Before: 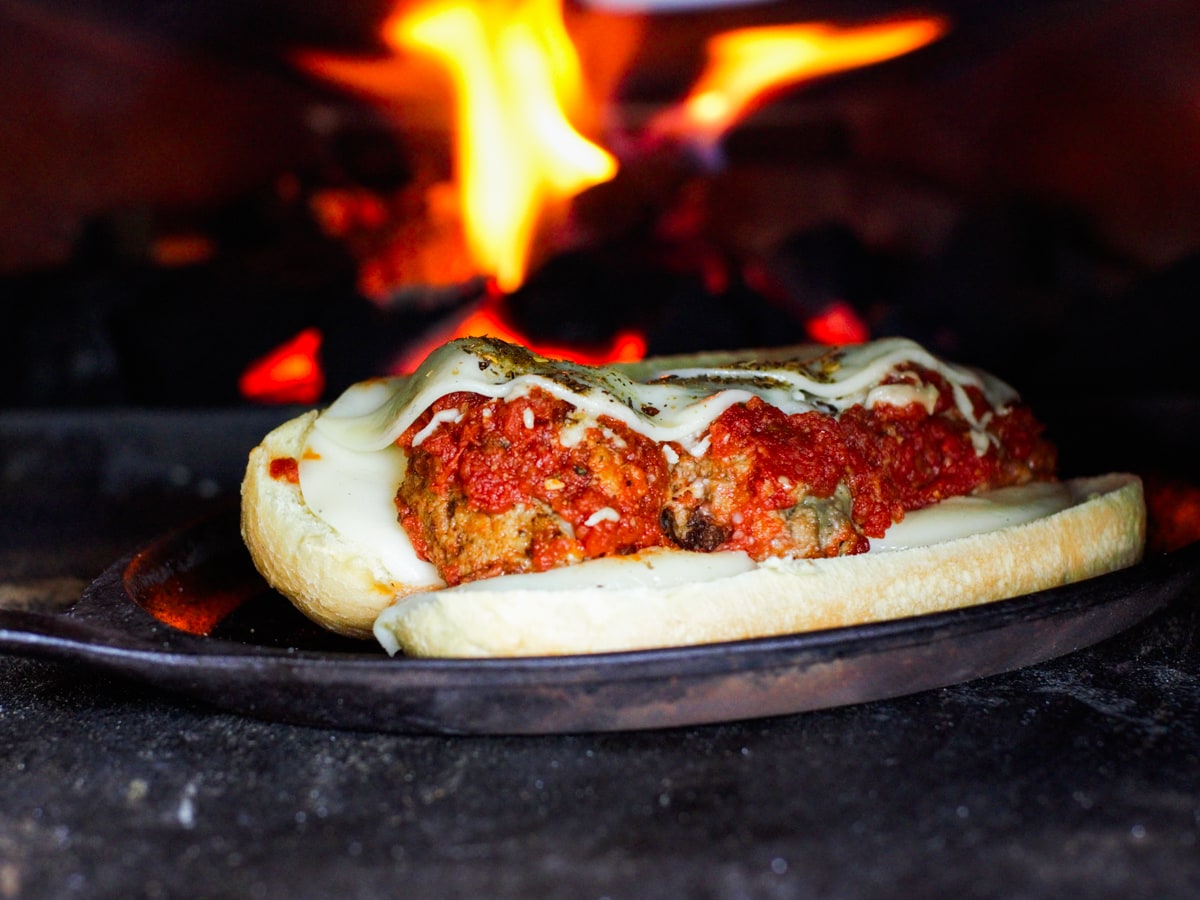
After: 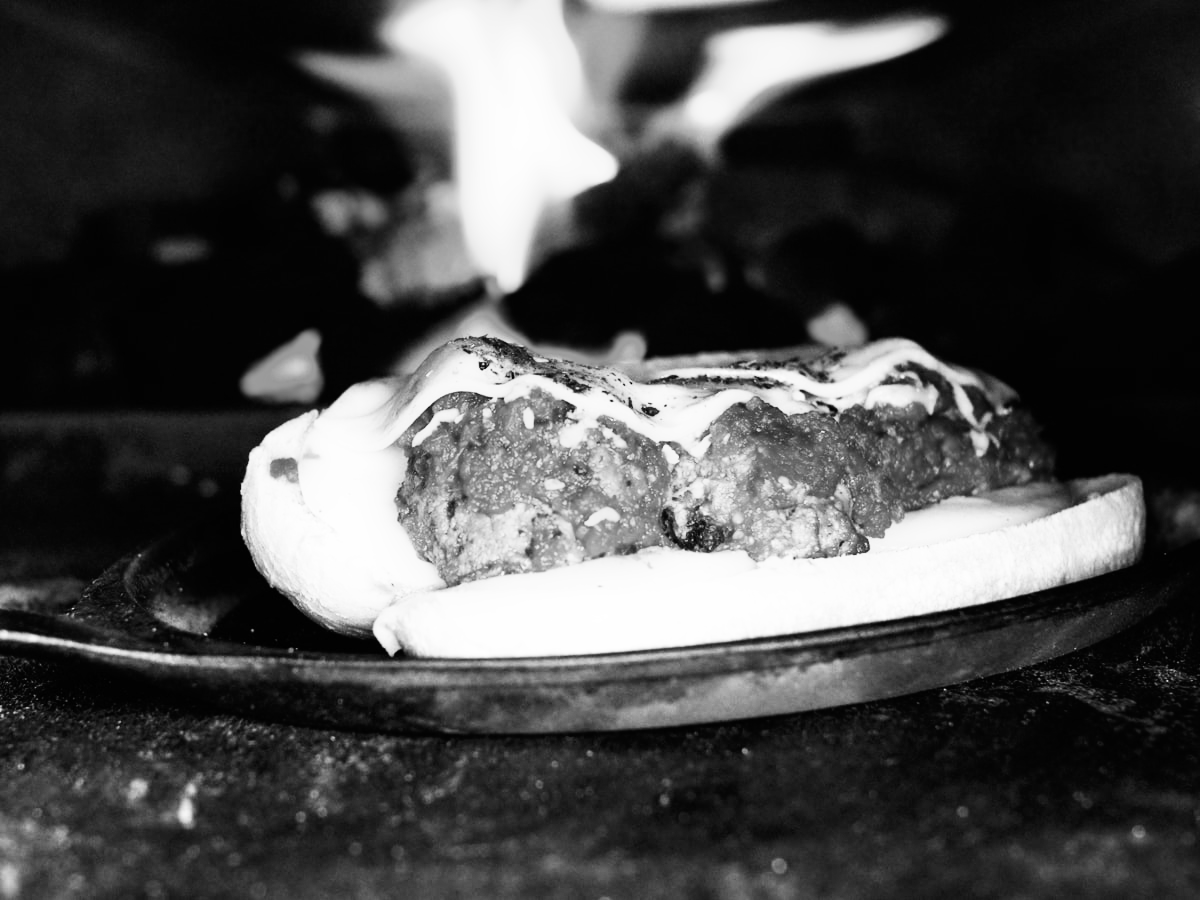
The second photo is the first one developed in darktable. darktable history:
base curve: curves: ch0 [(0, 0) (0.007, 0.004) (0.027, 0.03) (0.046, 0.07) (0.207, 0.54) (0.442, 0.872) (0.673, 0.972) (1, 1)], preserve colors none
monochrome: on, module defaults
